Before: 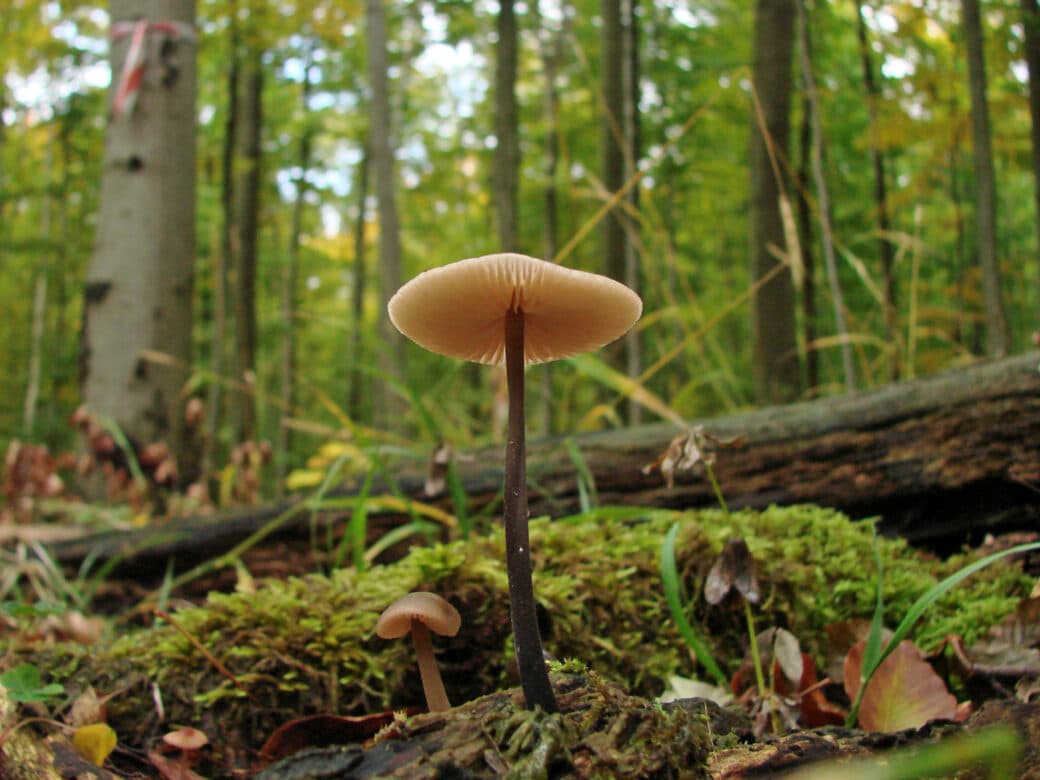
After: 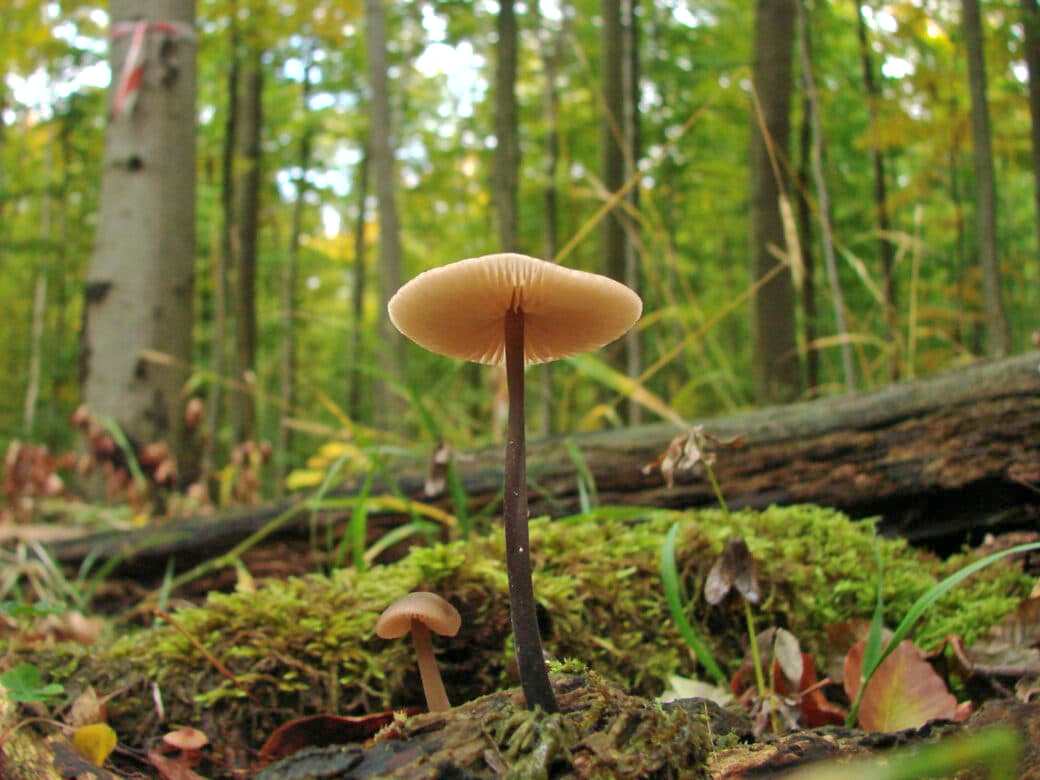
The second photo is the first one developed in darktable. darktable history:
shadows and highlights: on, module defaults
exposure: exposure 0.361 EV, compensate exposure bias true, compensate highlight preservation false
